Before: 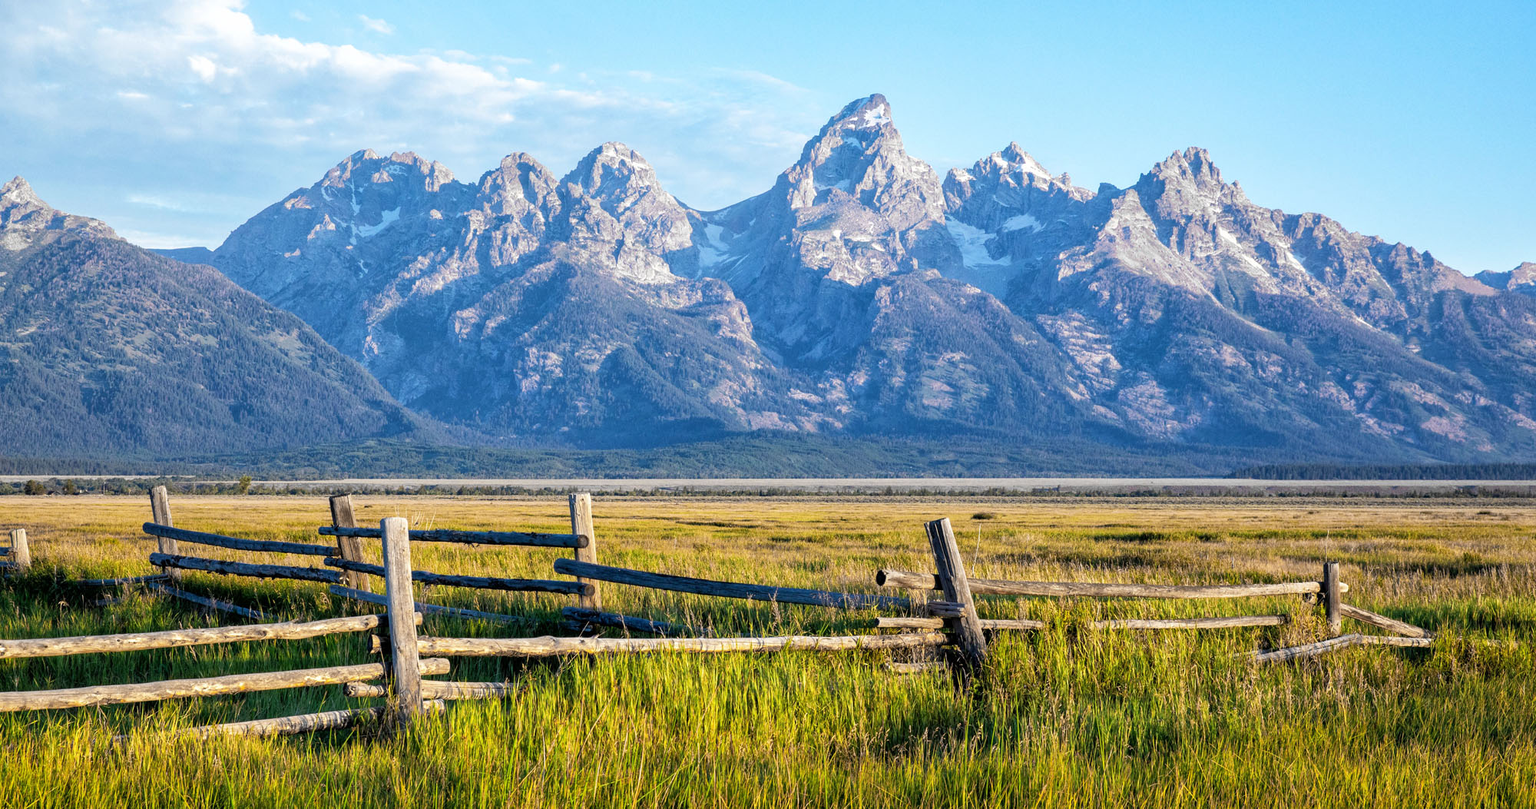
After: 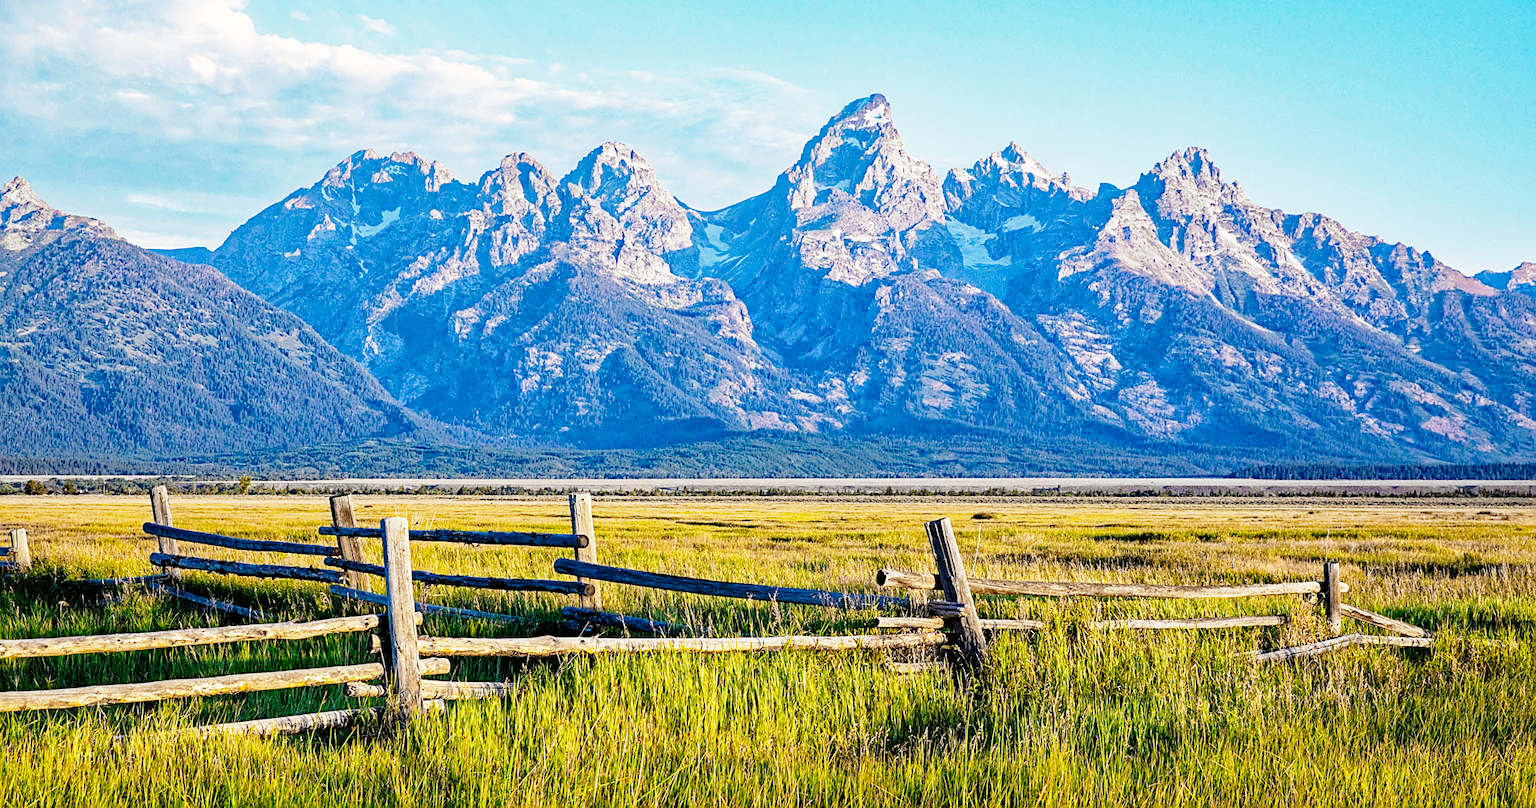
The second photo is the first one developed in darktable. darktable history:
base curve: curves: ch0 [(0, 0) (0.028, 0.03) (0.121, 0.232) (0.46, 0.748) (0.859, 0.968) (1, 1)], preserve colors none
sharpen: on, module defaults
haze removal: strength 0.525, distance 0.918, compatibility mode true, adaptive false
shadows and highlights: shadows -20.03, white point adjustment -2.02, highlights -34.82
